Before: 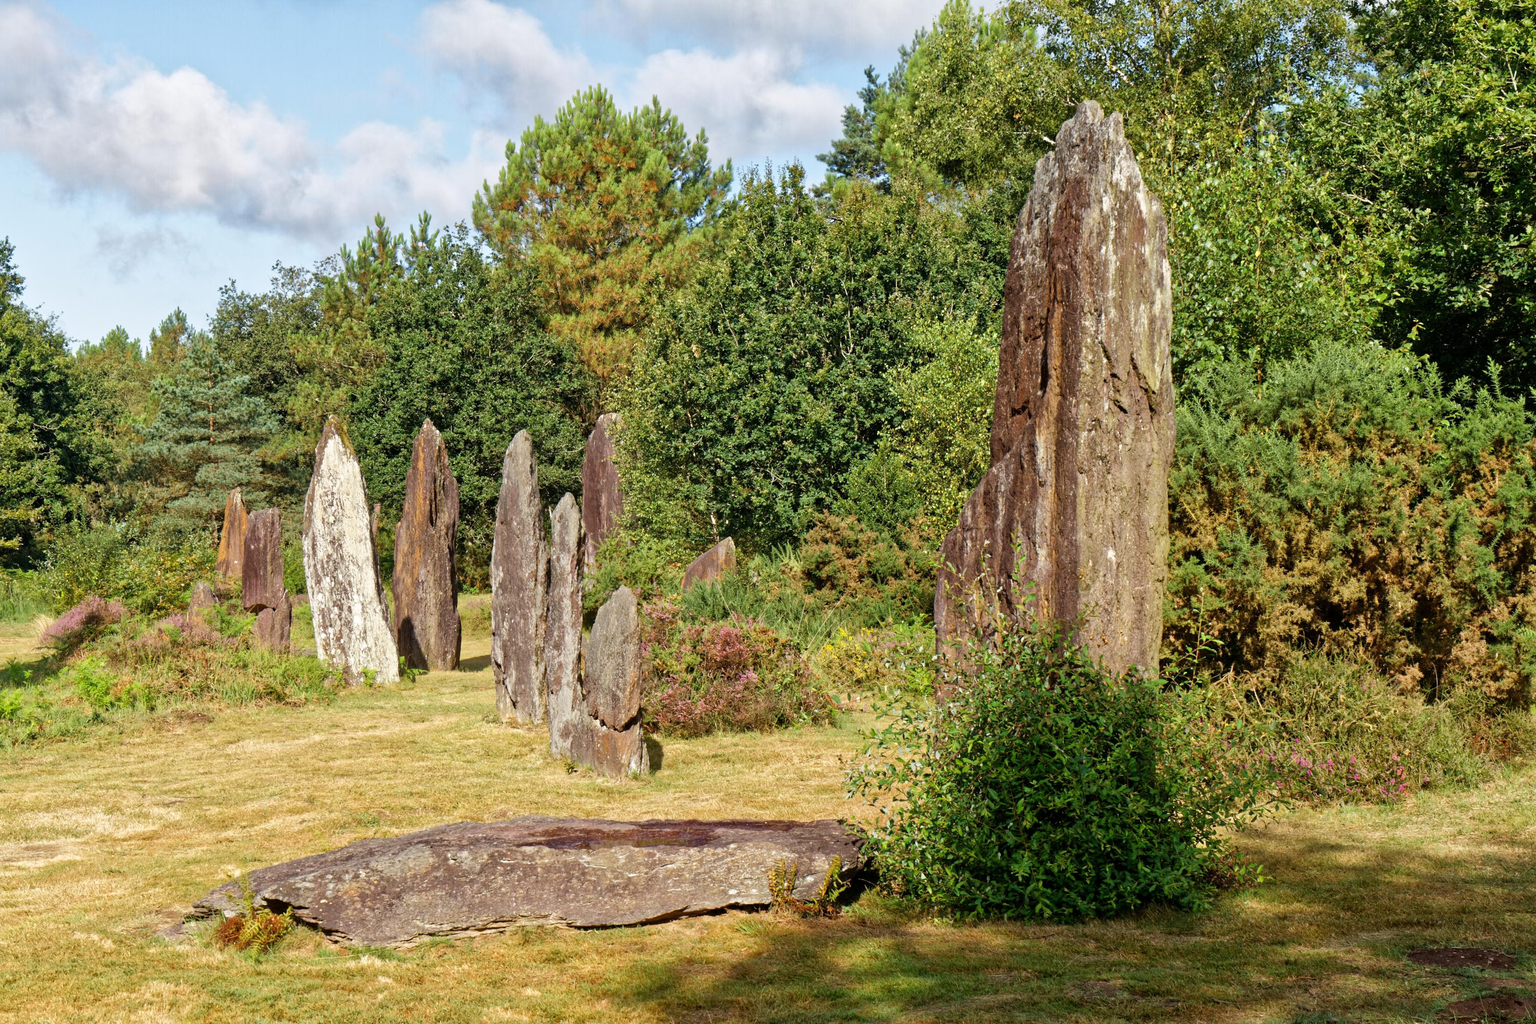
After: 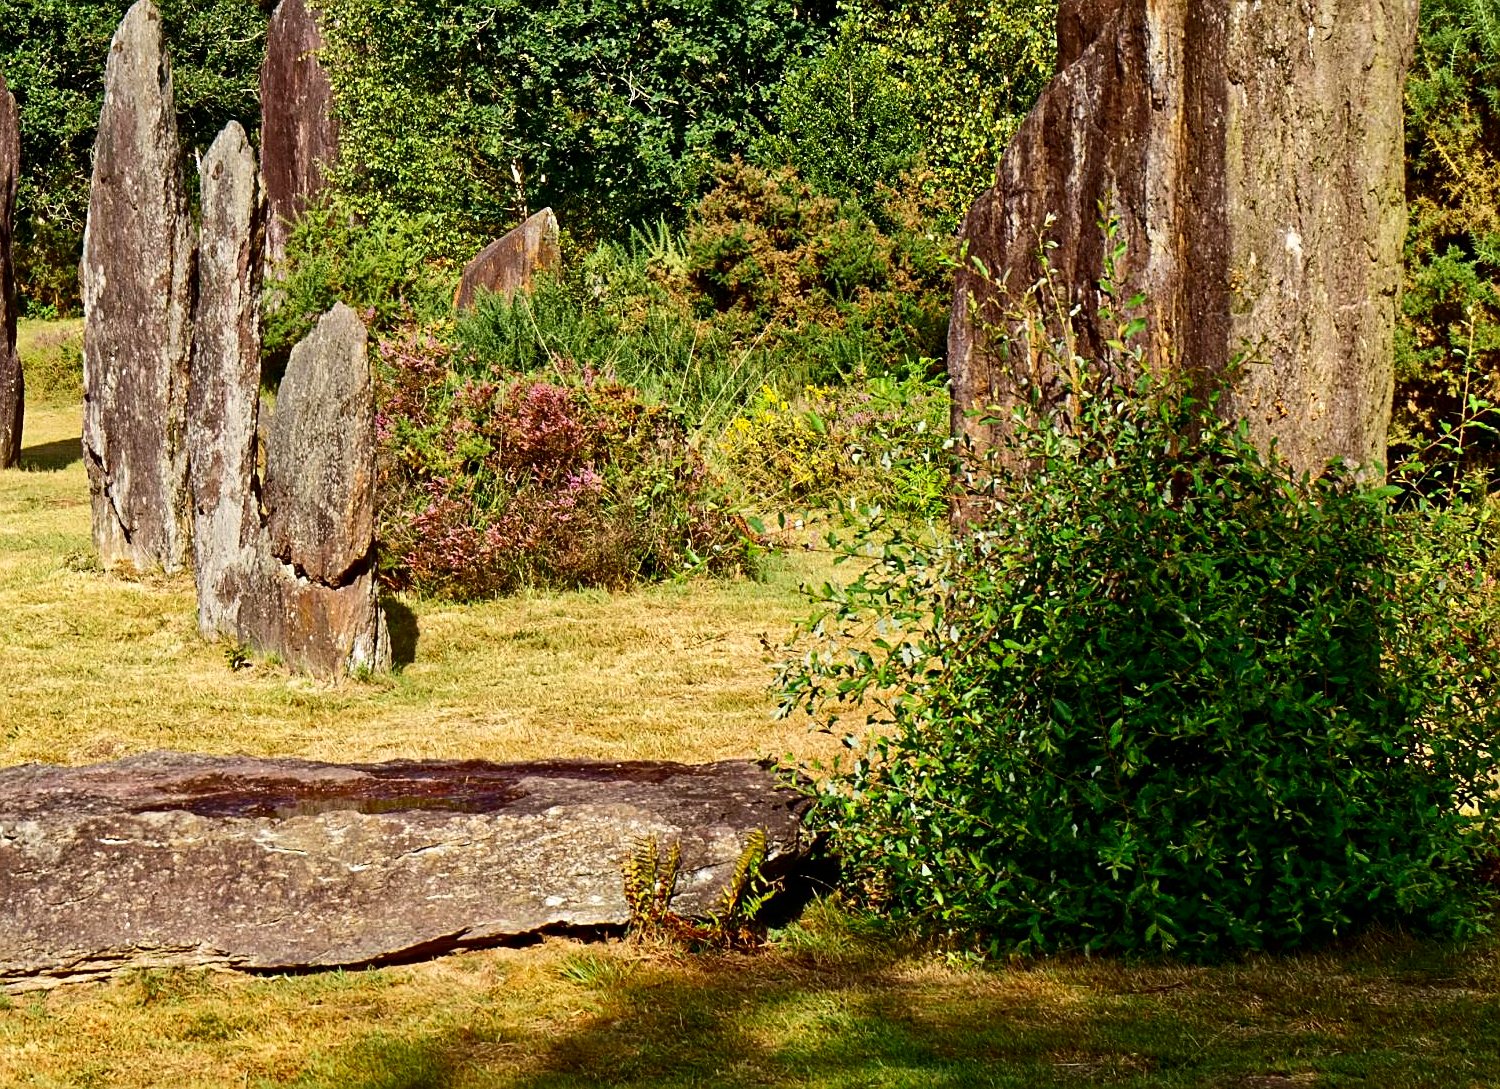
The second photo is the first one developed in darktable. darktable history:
sharpen: on, module defaults
crop: left 29.244%, top 42.06%, right 20.751%, bottom 3.46%
contrast brightness saturation: contrast 0.211, brightness -0.107, saturation 0.213
tone equalizer: luminance estimator HSV value / RGB max
